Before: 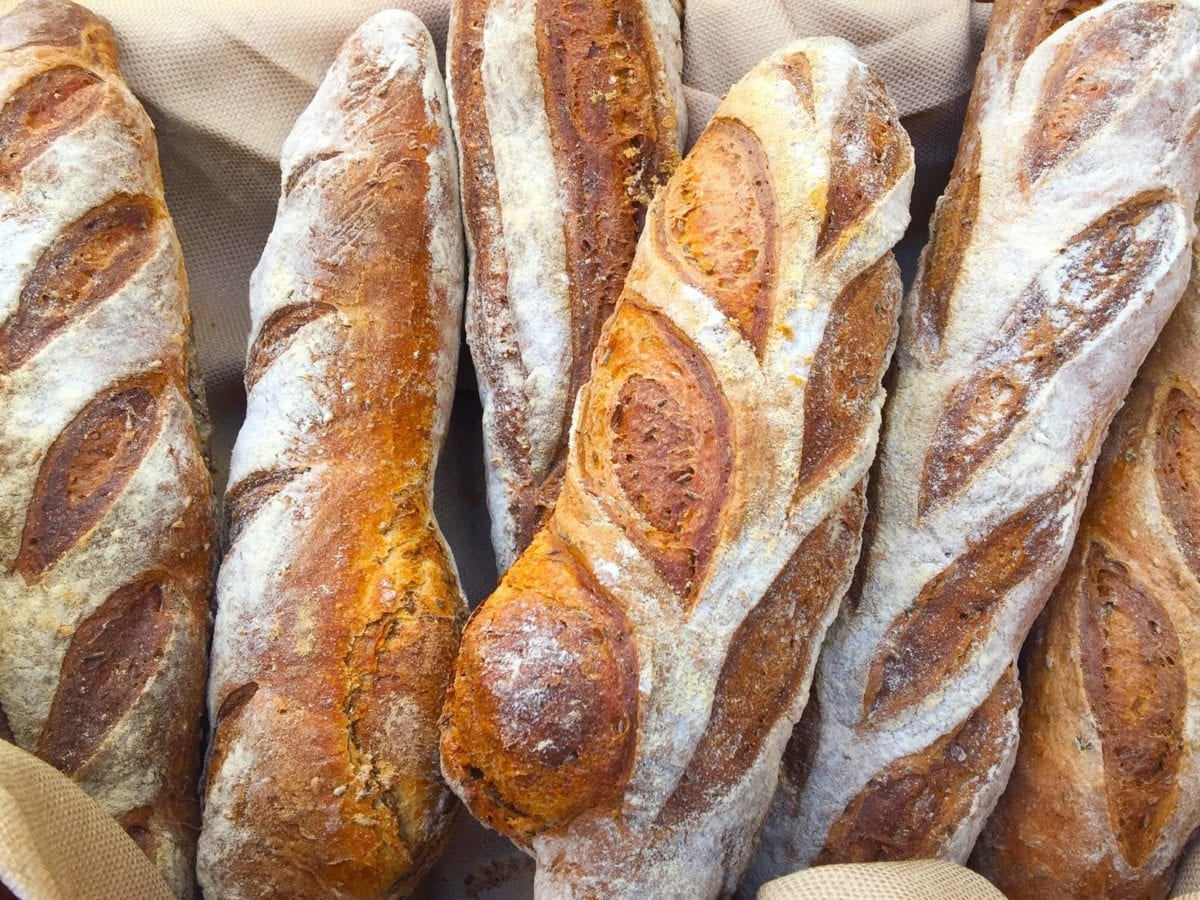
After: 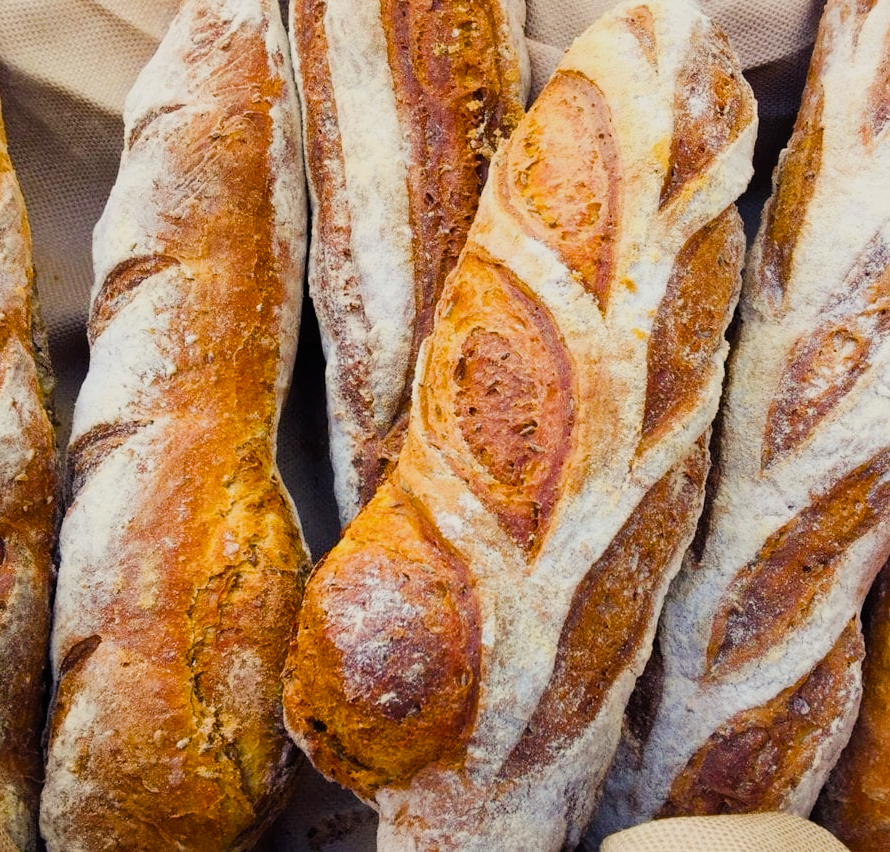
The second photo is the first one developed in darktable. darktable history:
color balance rgb: shadows lift › chroma 3%, shadows lift › hue 280.8°, power › hue 330°, highlights gain › chroma 3%, highlights gain › hue 75.6°, global offset › luminance 0.7%, perceptual saturation grading › global saturation 20%, perceptual saturation grading › highlights -25%, perceptual saturation grading › shadows 50%, global vibrance 20.33%
filmic rgb: black relative exposure -5 EV, hardness 2.88, contrast 1.2, highlights saturation mix -30%
crop and rotate: left 13.15%, top 5.251%, right 12.609%
